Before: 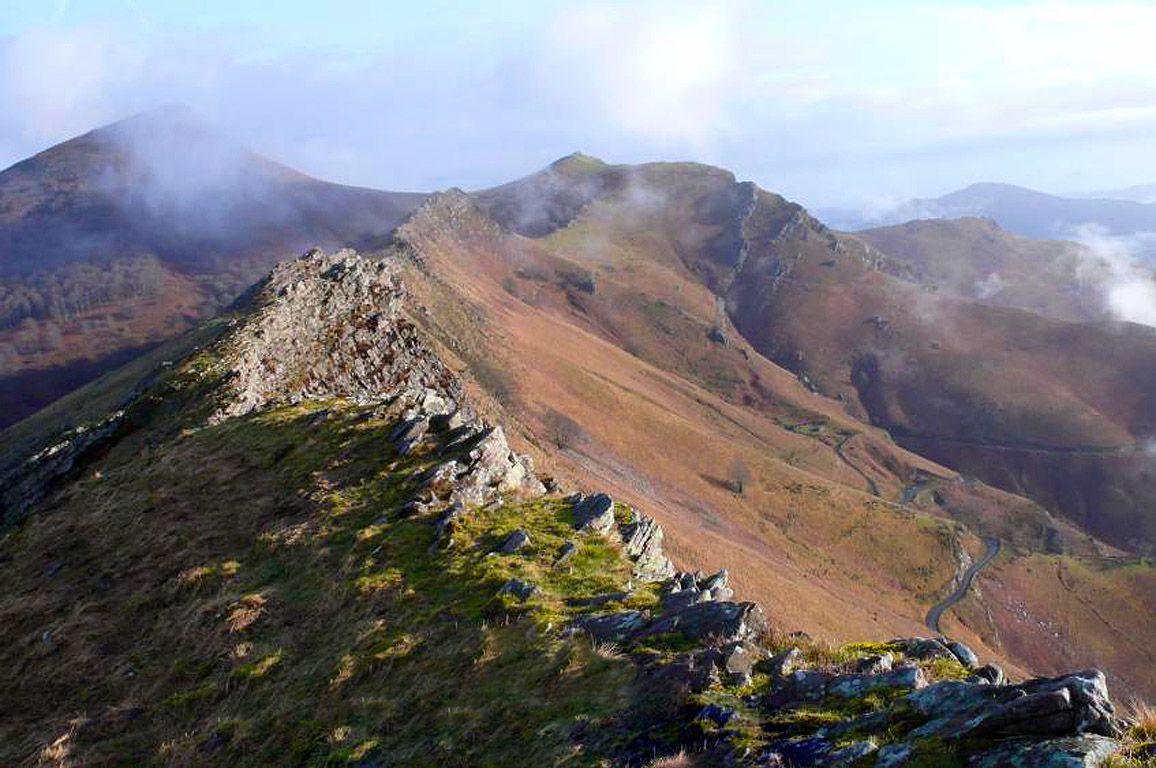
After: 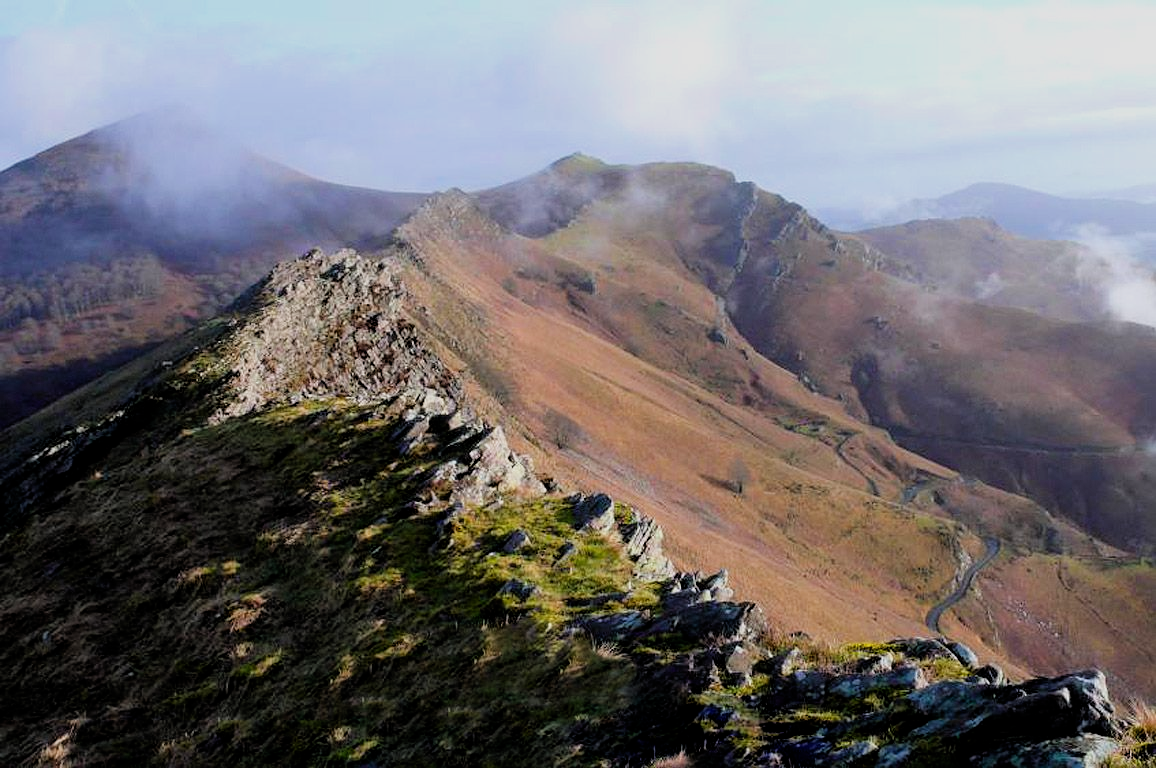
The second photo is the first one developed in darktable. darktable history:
filmic rgb: black relative exposure -7.71 EV, white relative exposure 4.45 EV, threshold 5.96 EV, target black luminance 0%, hardness 3.75, latitude 50.76%, contrast 1.072, highlights saturation mix 9.83%, shadows ↔ highlights balance -0.251%, iterations of high-quality reconstruction 0, enable highlight reconstruction true
